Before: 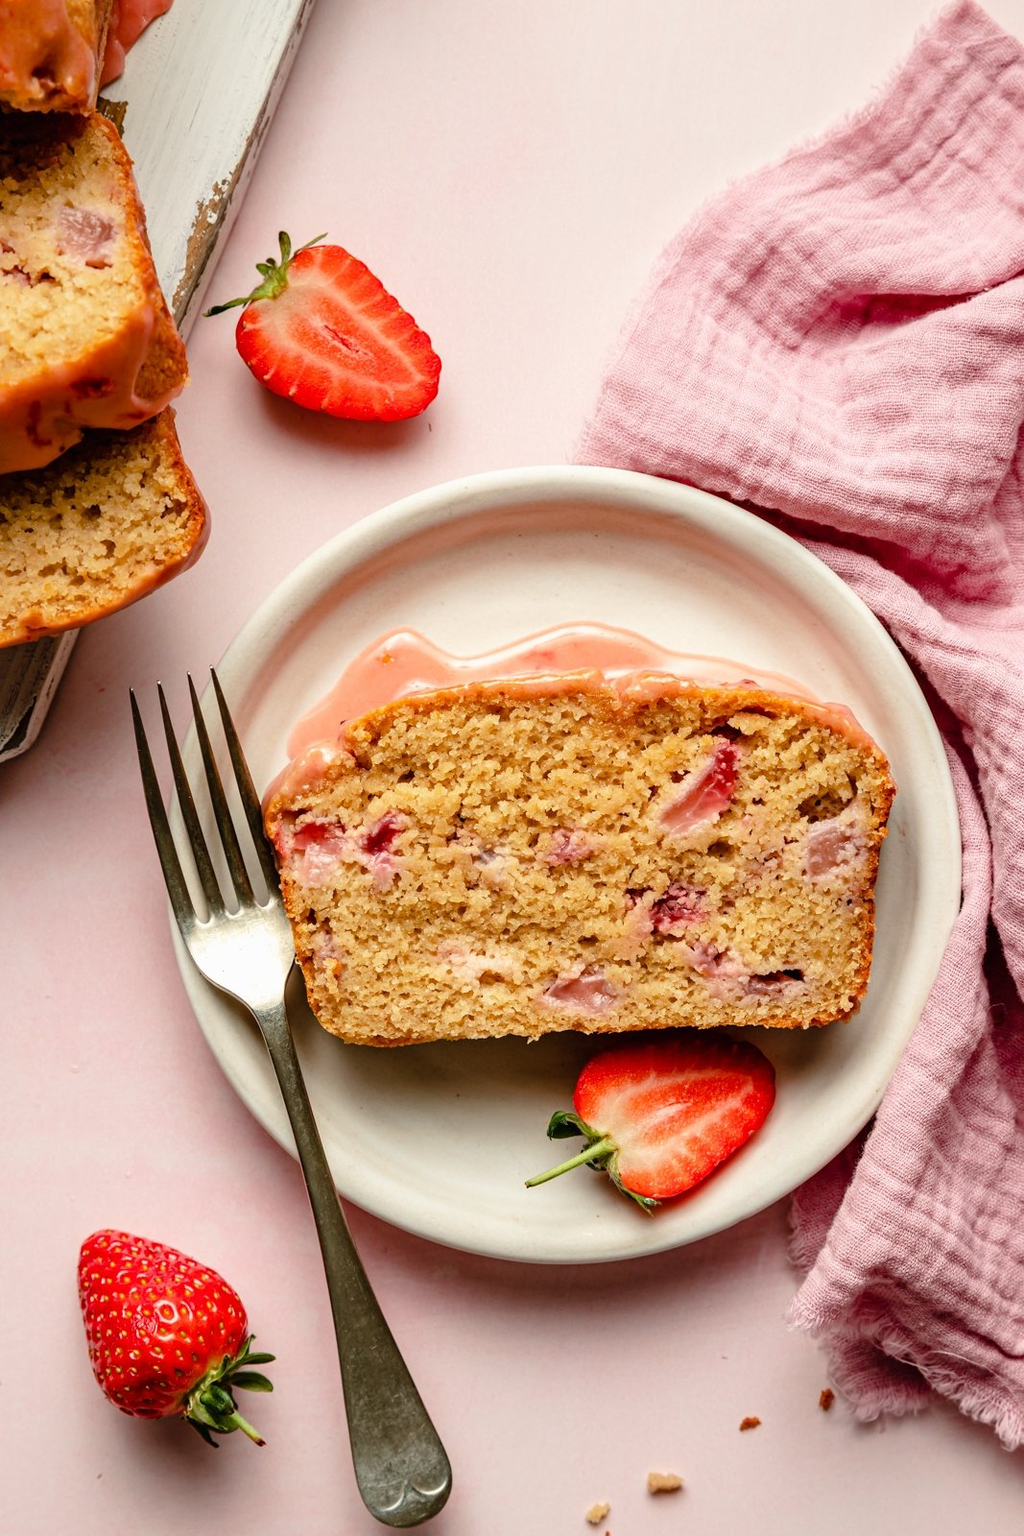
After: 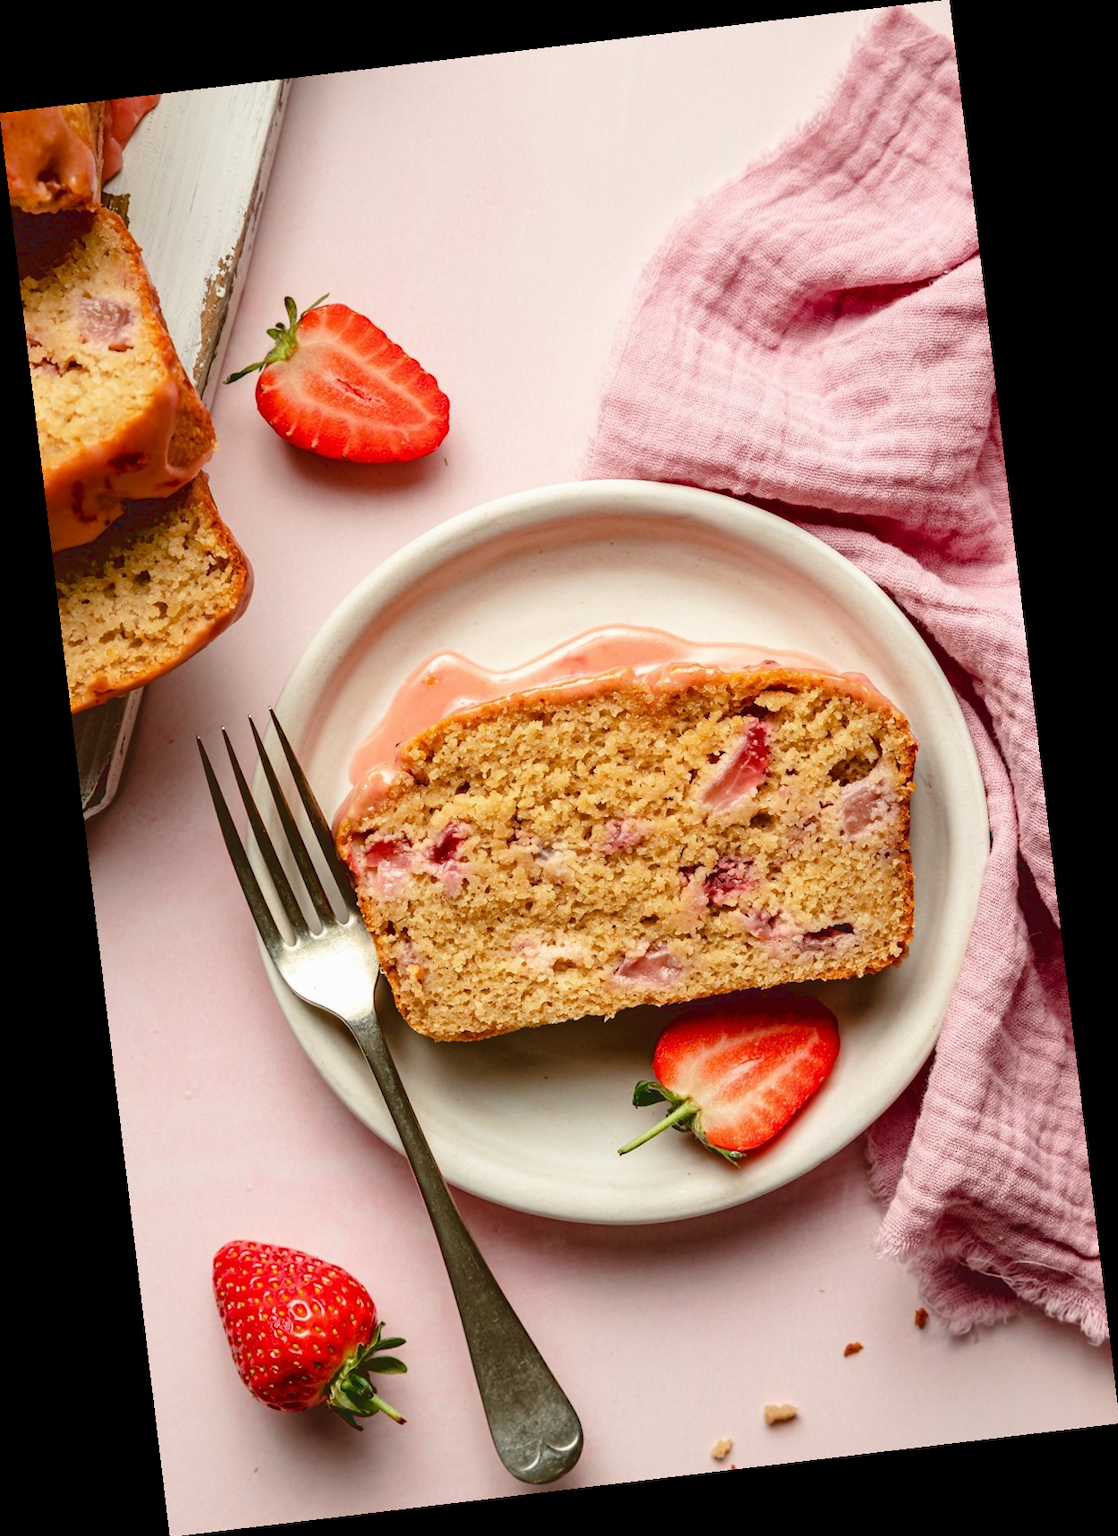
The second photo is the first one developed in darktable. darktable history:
rotate and perspective: rotation -6.83°, automatic cropping off
tone curve: curves: ch0 [(0.122, 0.111) (1, 1)]
